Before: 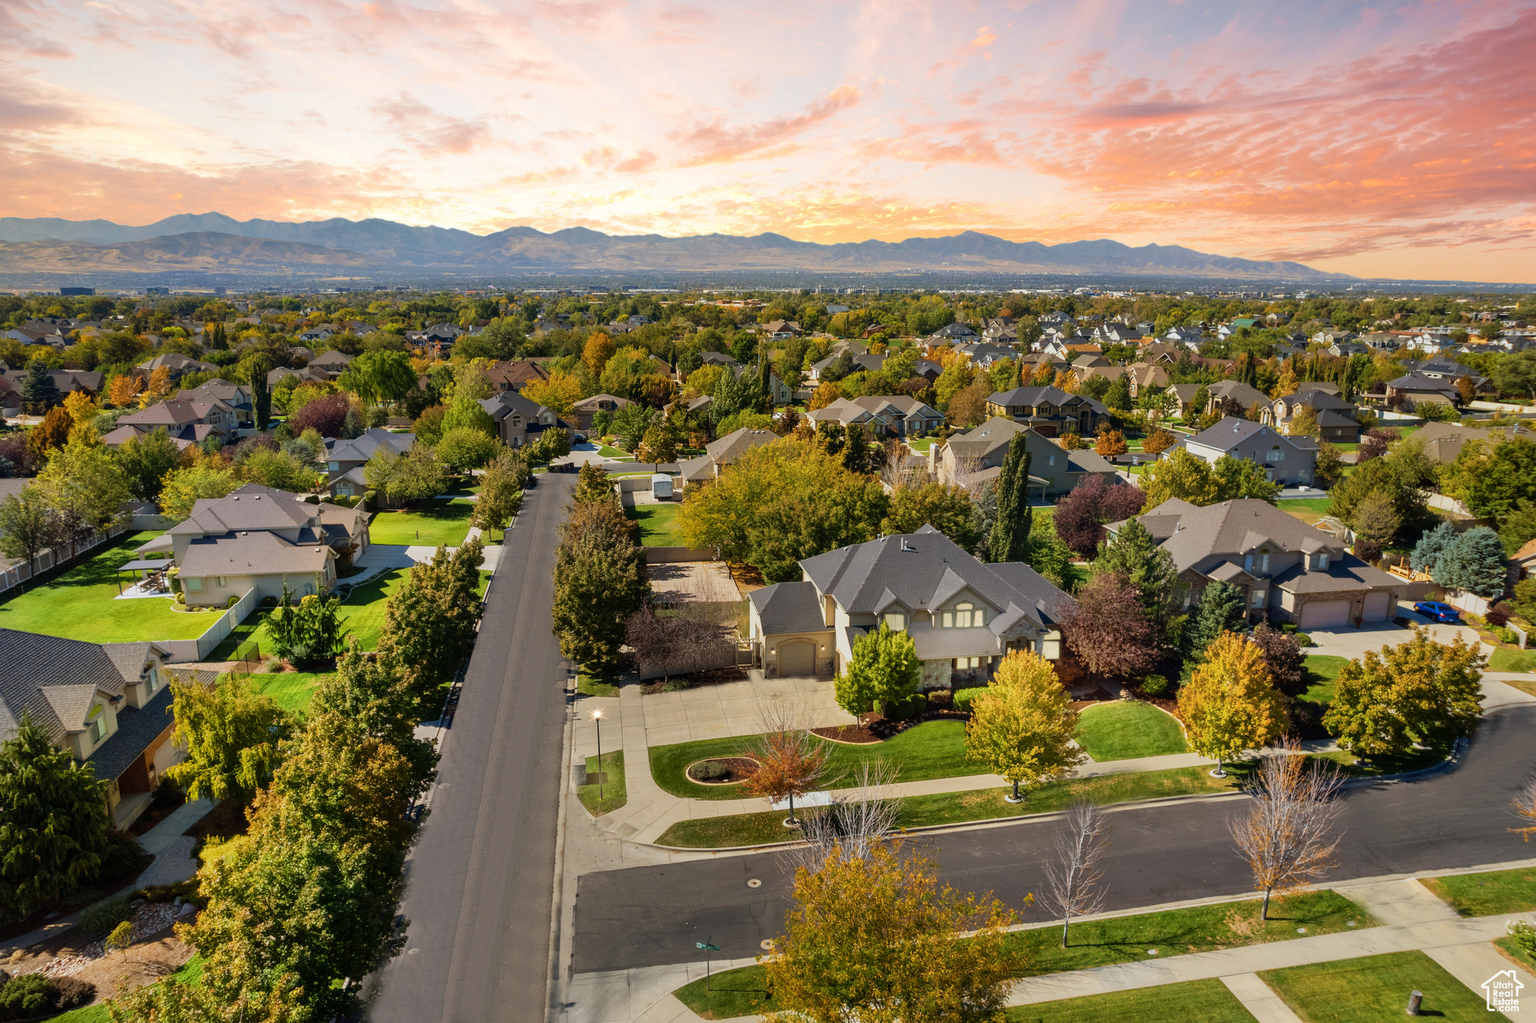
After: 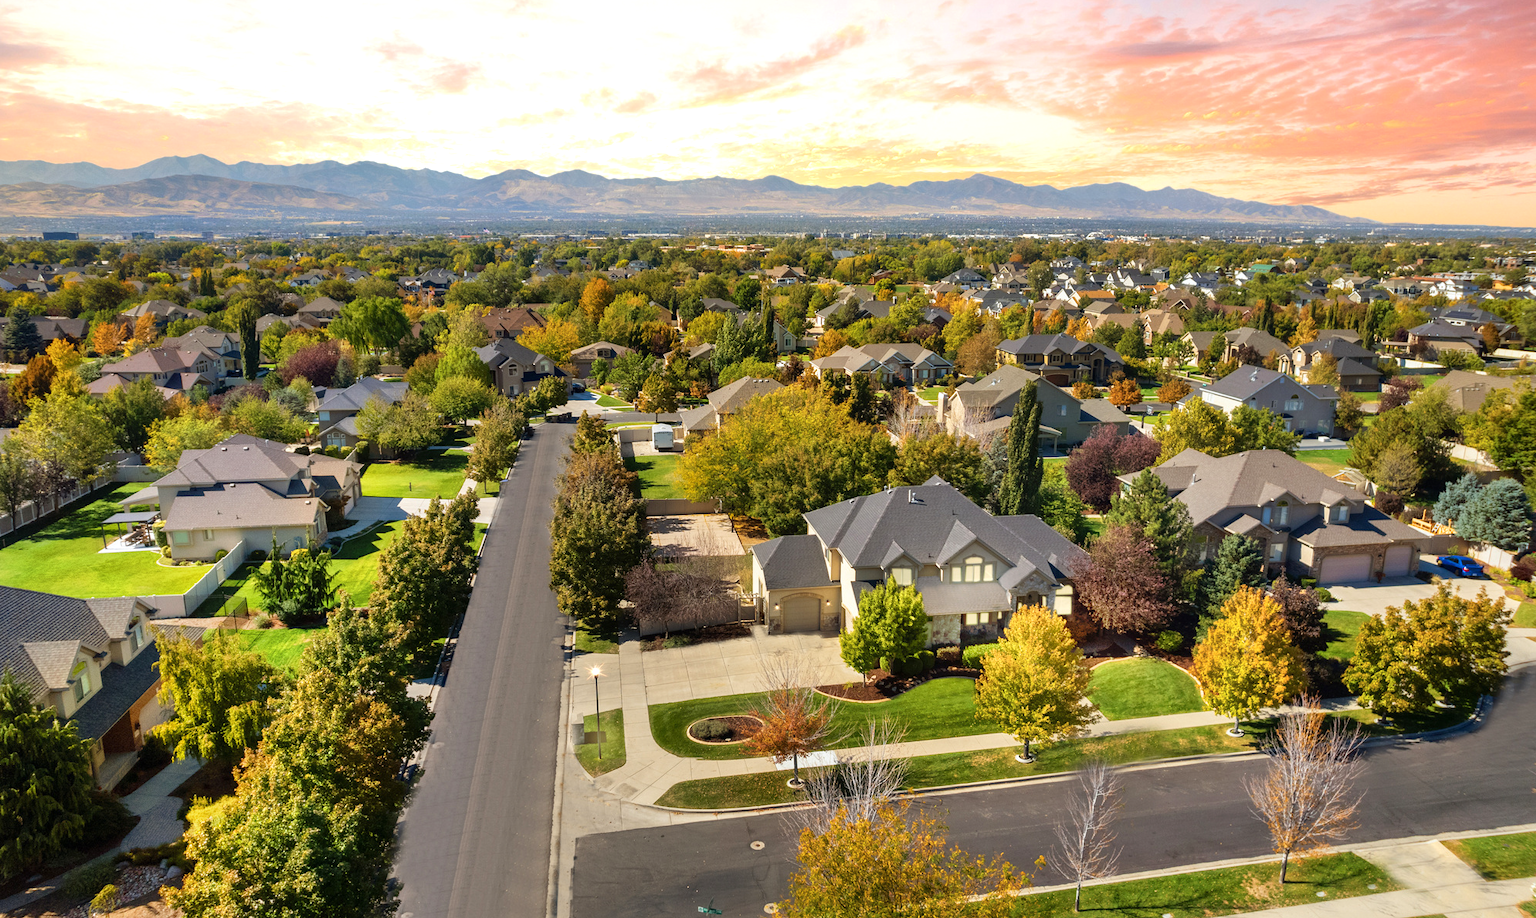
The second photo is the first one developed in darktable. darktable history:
exposure: exposure 0.45 EV, compensate exposure bias true, compensate highlight preservation false
crop: left 1.245%, top 6.131%, right 1.616%, bottom 6.686%
